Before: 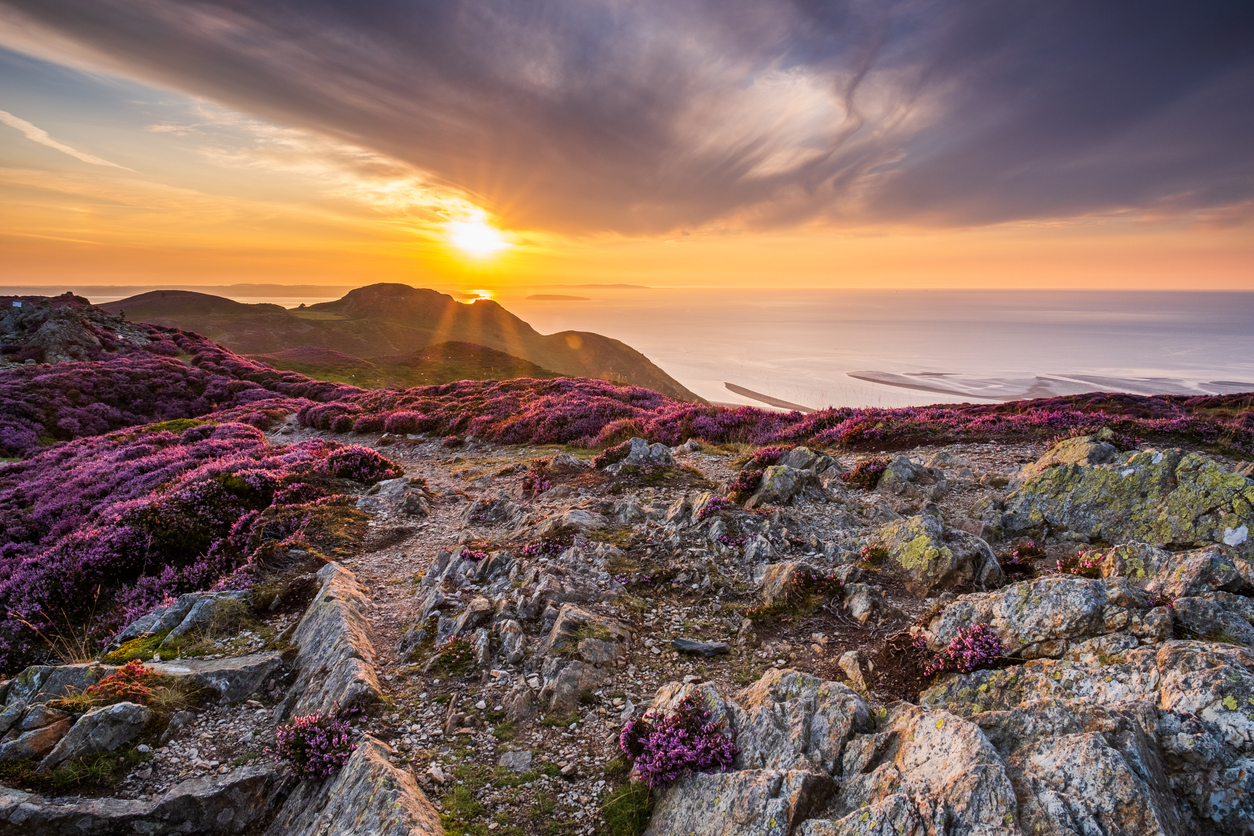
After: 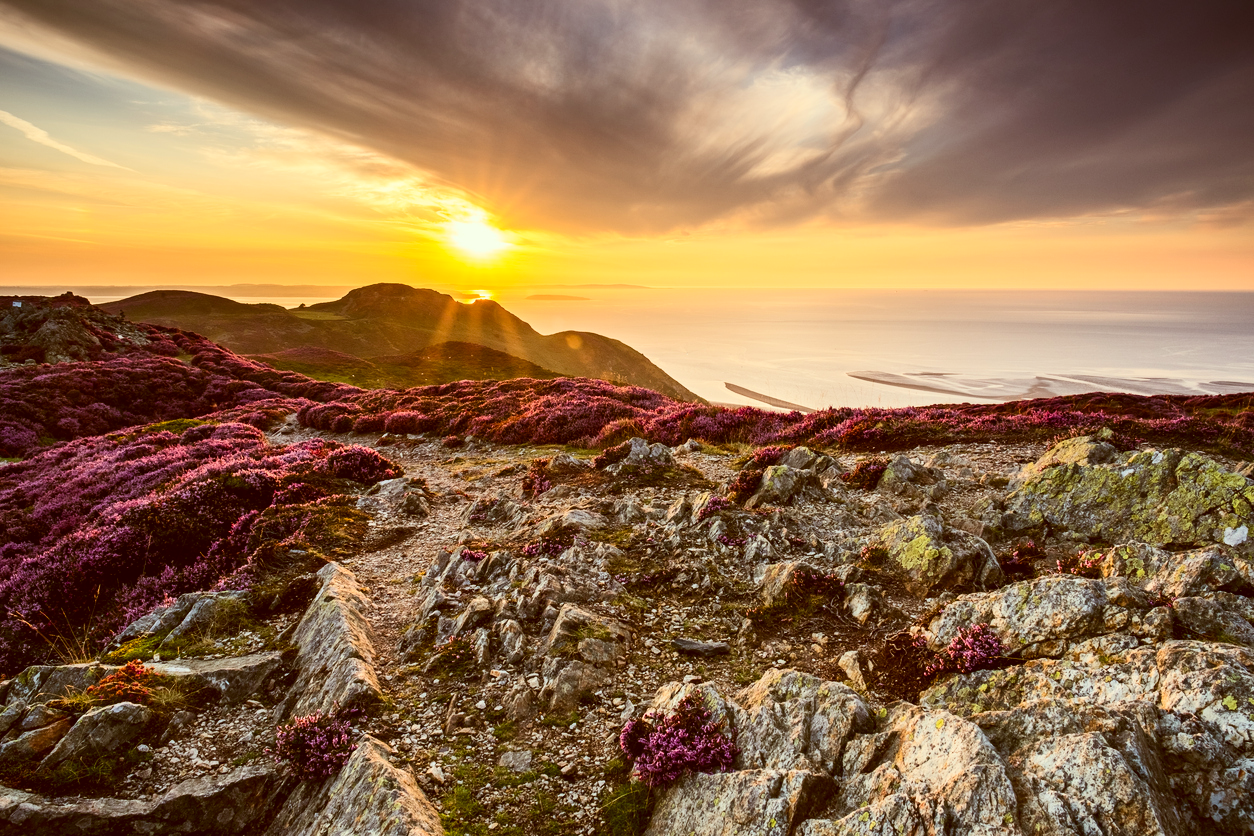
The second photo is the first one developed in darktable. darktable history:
contrast brightness saturation: contrast 0.24, brightness 0.09
color correction: highlights a* -5.94, highlights b* 9.48, shadows a* 10.12, shadows b* 23.94
